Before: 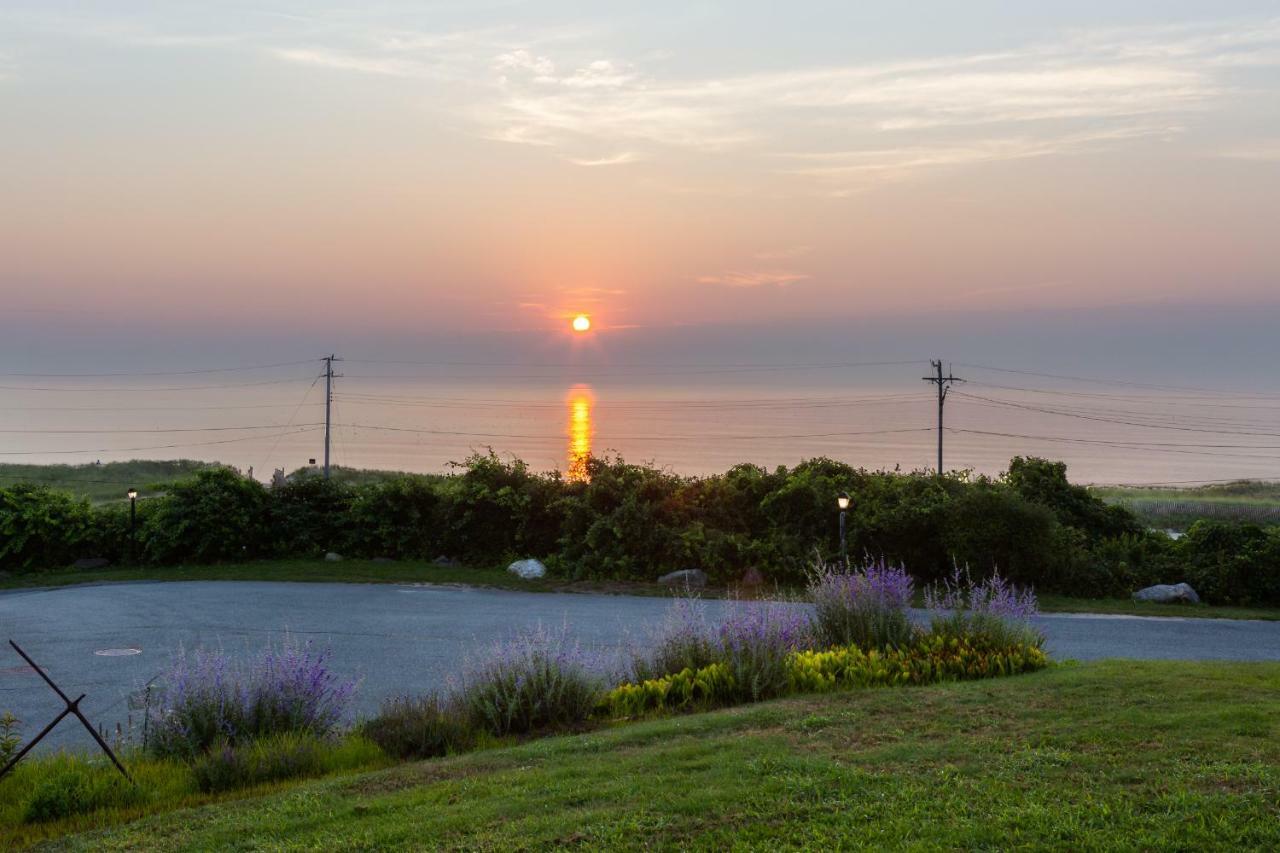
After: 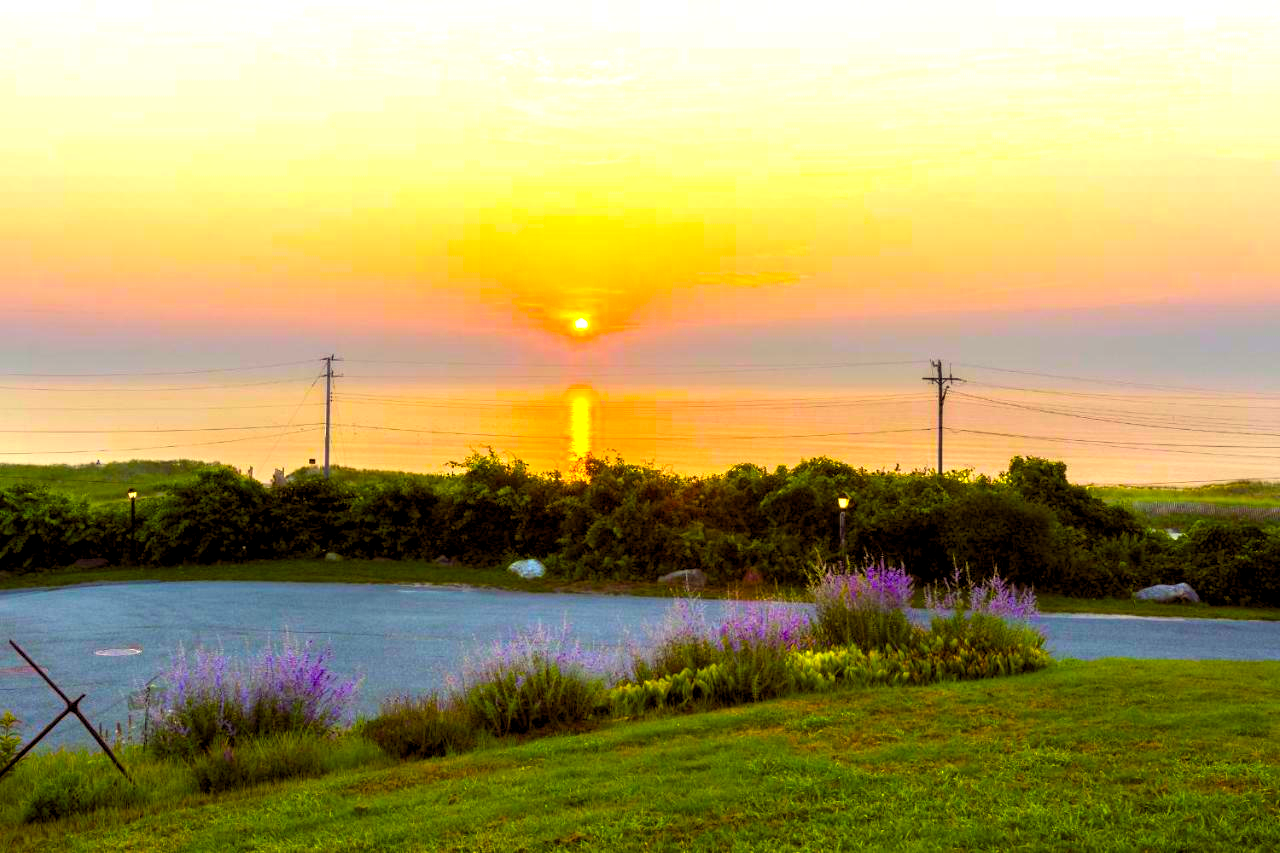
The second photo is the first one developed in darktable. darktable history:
rgb levels: levels [[0.01, 0.419, 0.839], [0, 0.5, 1], [0, 0.5, 1]]
color balance: lift [1.005, 1.002, 0.998, 0.998], gamma [1, 1.021, 1.02, 0.979], gain [0.923, 1.066, 1.056, 0.934]
color balance rgb: linear chroma grading › global chroma 42%, perceptual saturation grading › global saturation 42%, perceptual brilliance grading › global brilliance 25%, global vibrance 33%
